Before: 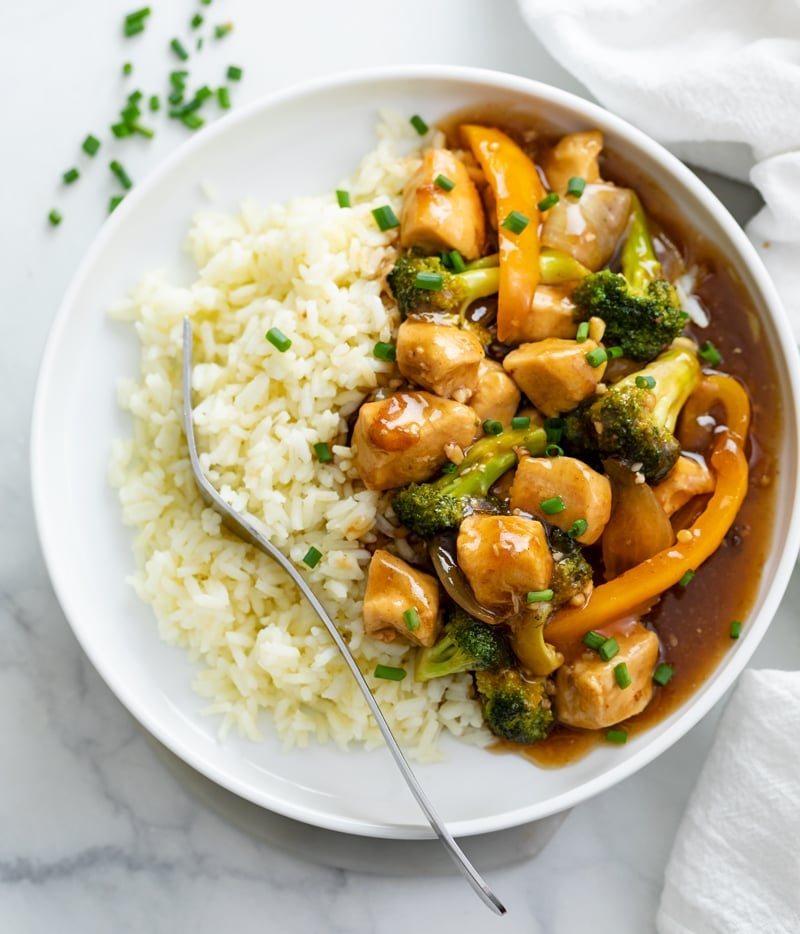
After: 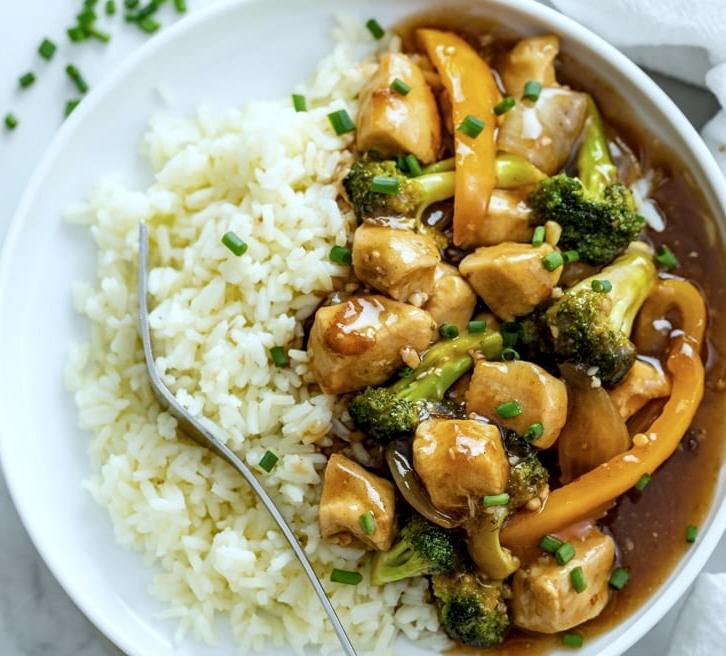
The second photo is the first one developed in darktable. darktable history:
local contrast: detail 130%
rotate and perspective: automatic cropping original format, crop left 0, crop top 0
white balance: red 0.925, blue 1.046
crop: left 5.596%, top 10.314%, right 3.534%, bottom 19.395%
contrast brightness saturation: saturation -0.1
